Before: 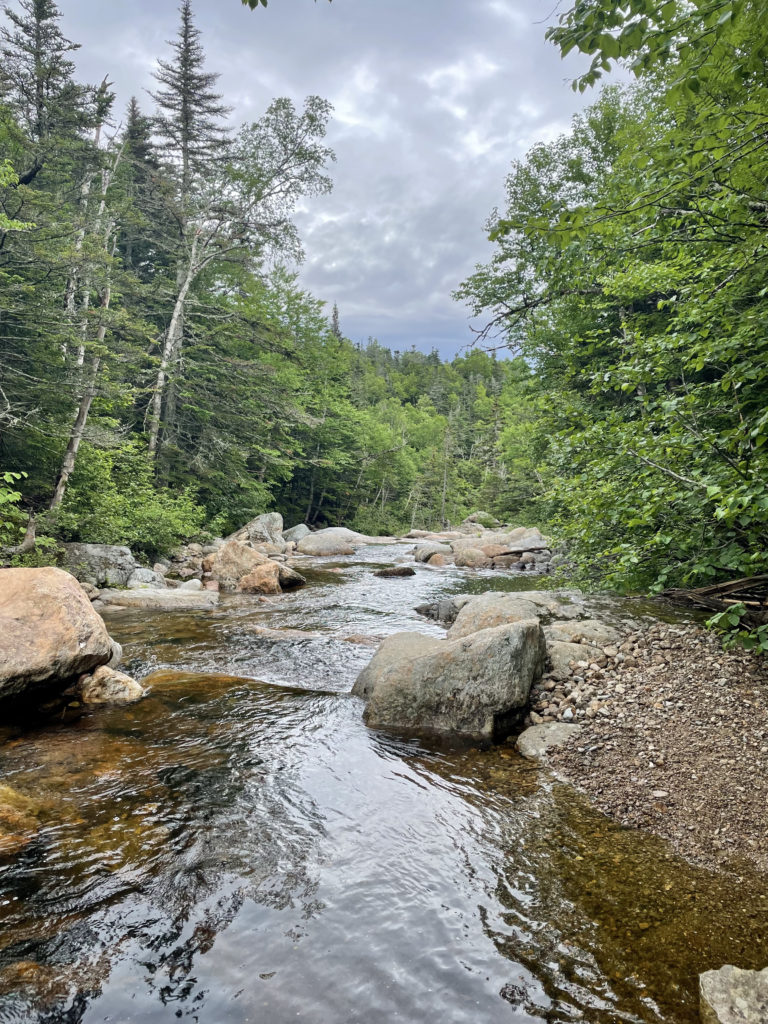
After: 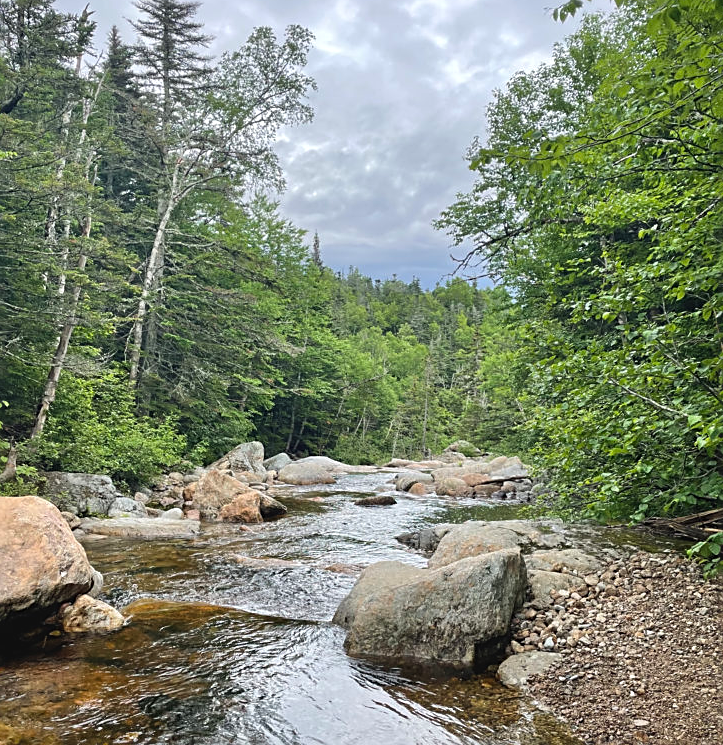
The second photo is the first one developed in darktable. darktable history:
crop: left 2.585%, top 6.97%, right 3.257%, bottom 20.234%
sharpen: on, module defaults
exposure: black level correction -0.005, exposure 0.05 EV, compensate highlight preservation false
